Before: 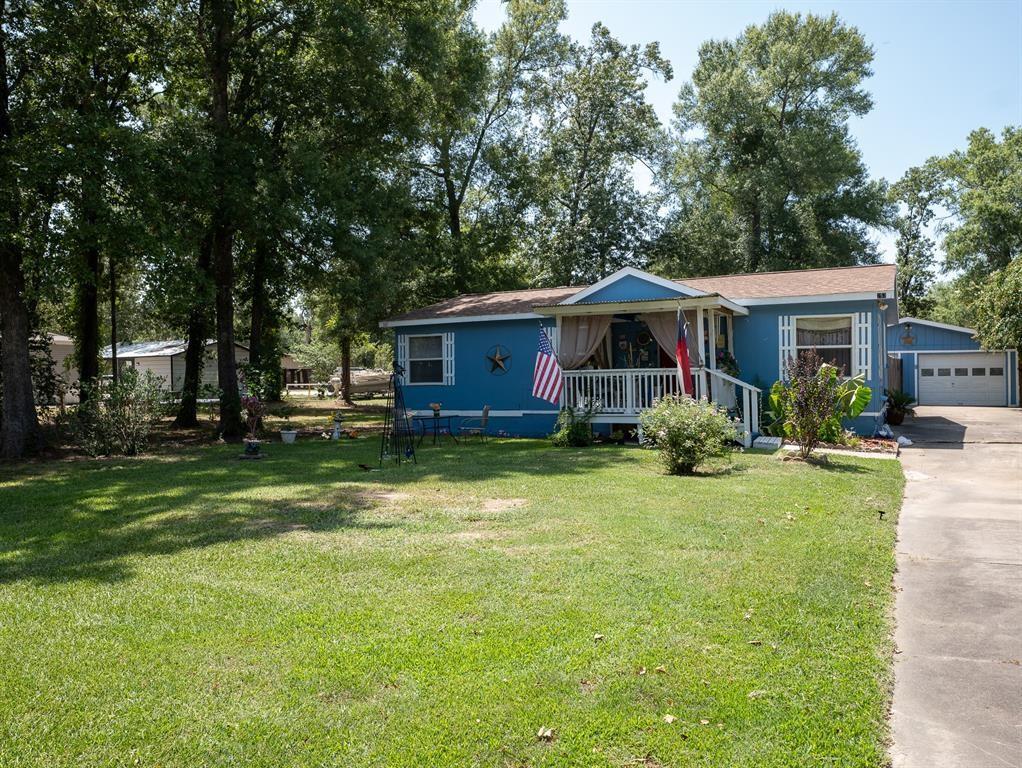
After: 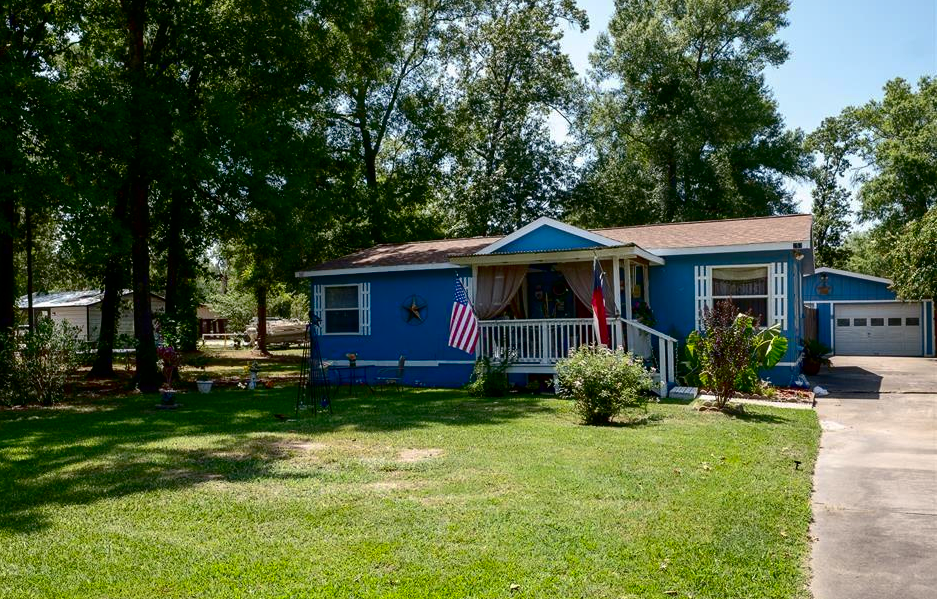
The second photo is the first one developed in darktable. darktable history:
contrast brightness saturation: contrast 0.236, brightness -0.226, saturation 0.135
shadows and highlights: on, module defaults
crop: left 8.238%, top 6.542%, bottom 15.376%
